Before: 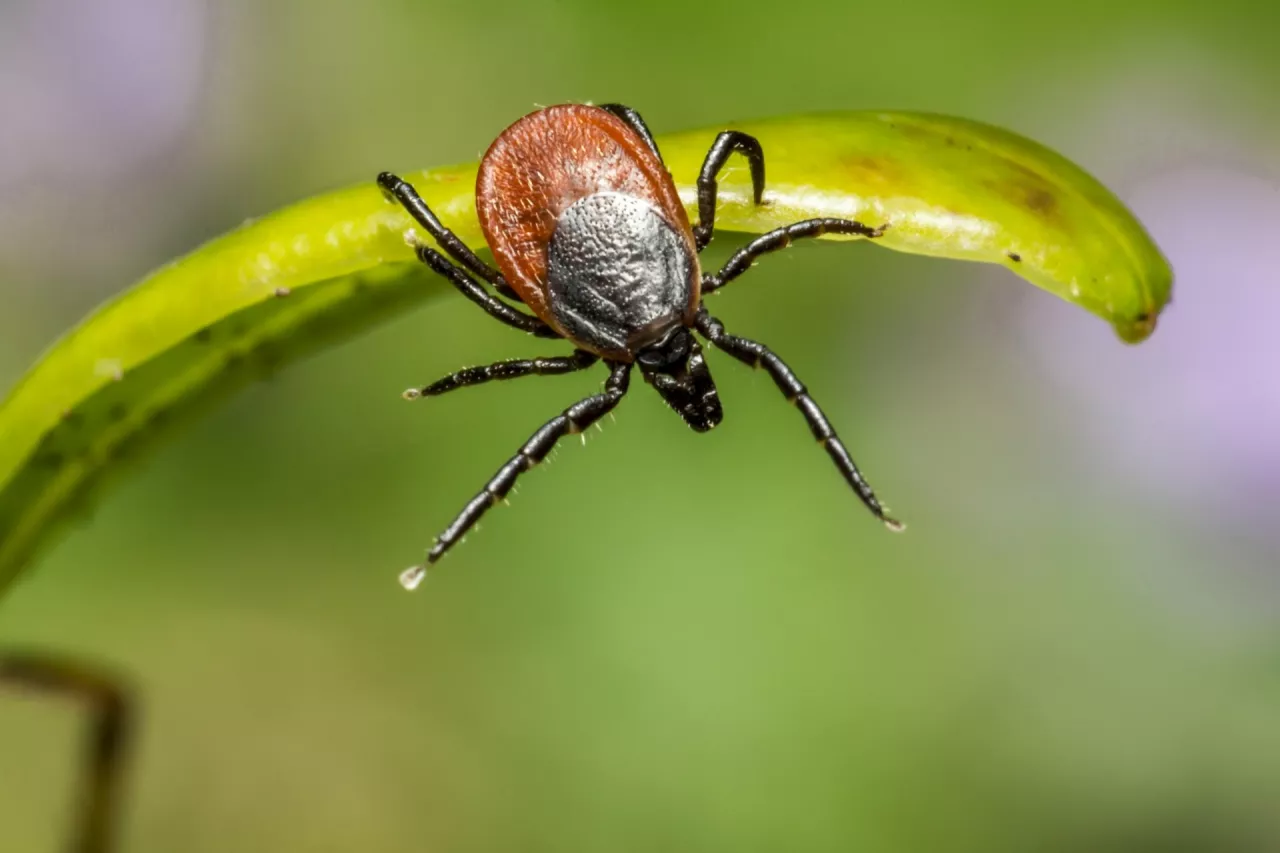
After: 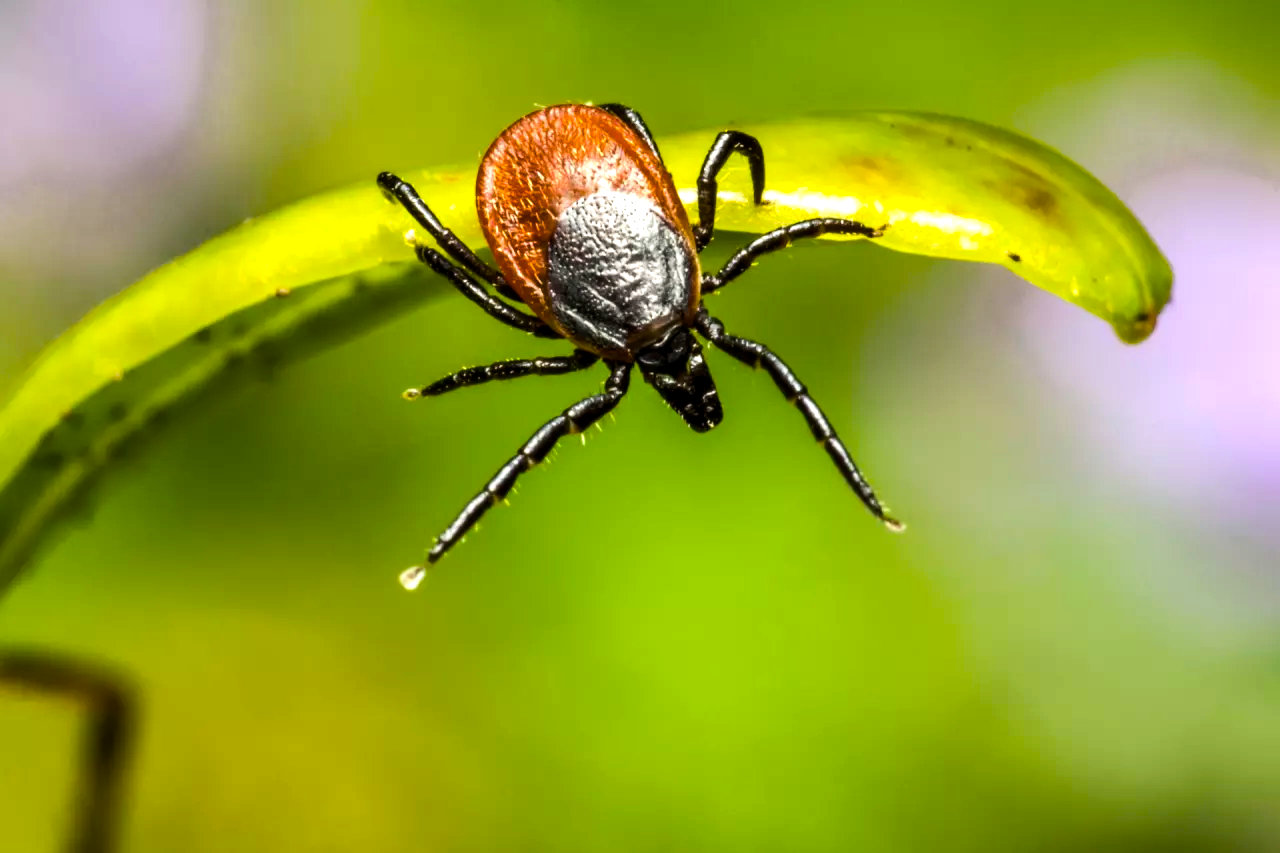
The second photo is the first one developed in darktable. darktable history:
color balance rgb: power › hue 73.98°, linear chroma grading › global chroma 15.609%, perceptual saturation grading › global saturation 31.237%
tone equalizer: -8 EV -0.761 EV, -7 EV -0.71 EV, -6 EV -0.577 EV, -5 EV -0.393 EV, -3 EV 0.403 EV, -2 EV 0.6 EV, -1 EV 0.701 EV, +0 EV 0.75 EV, edges refinement/feathering 500, mask exposure compensation -1.57 EV, preserve details no
exposure: black level correction 0.002, compensate highlight preservation false
